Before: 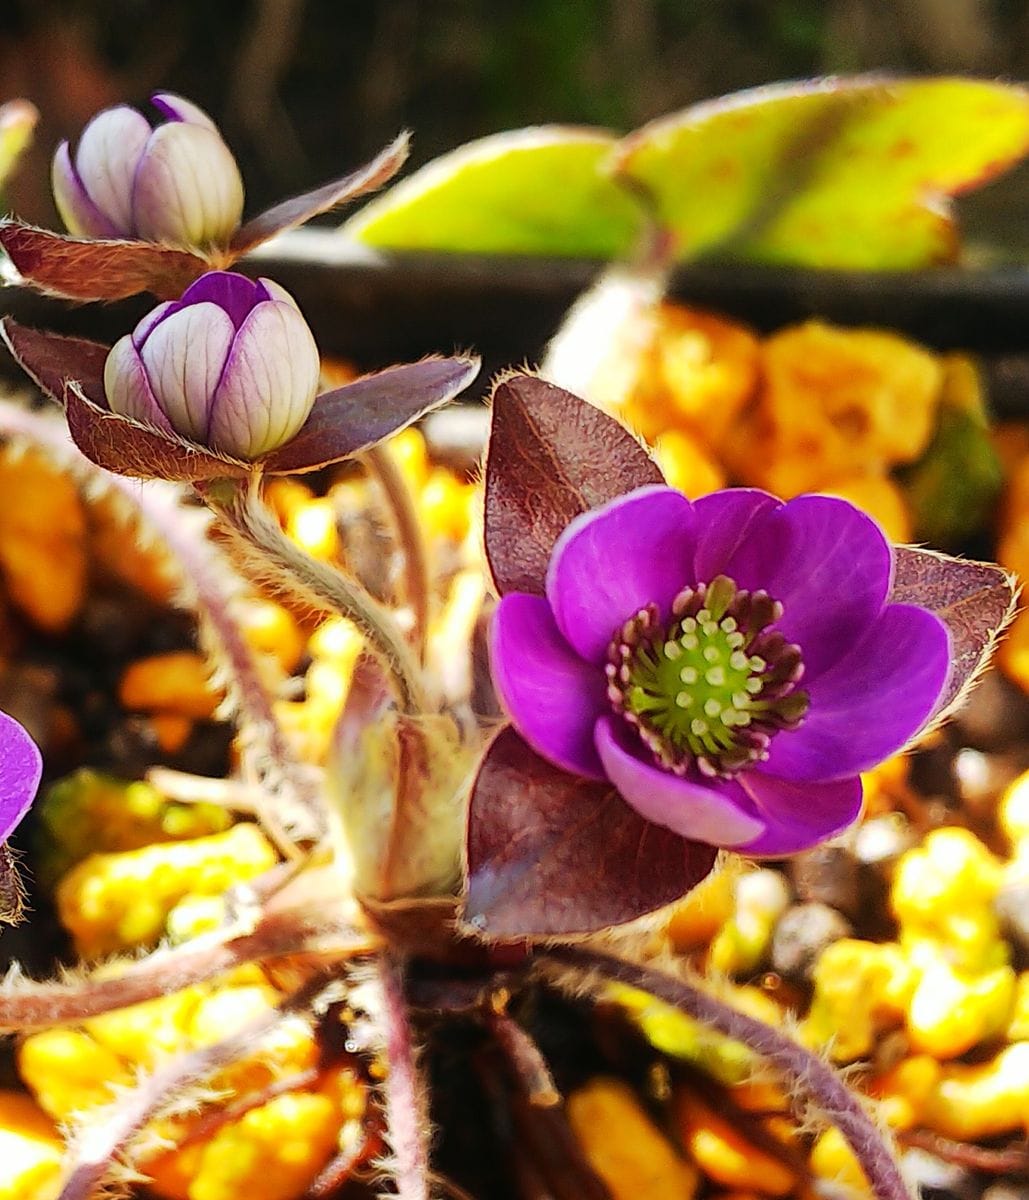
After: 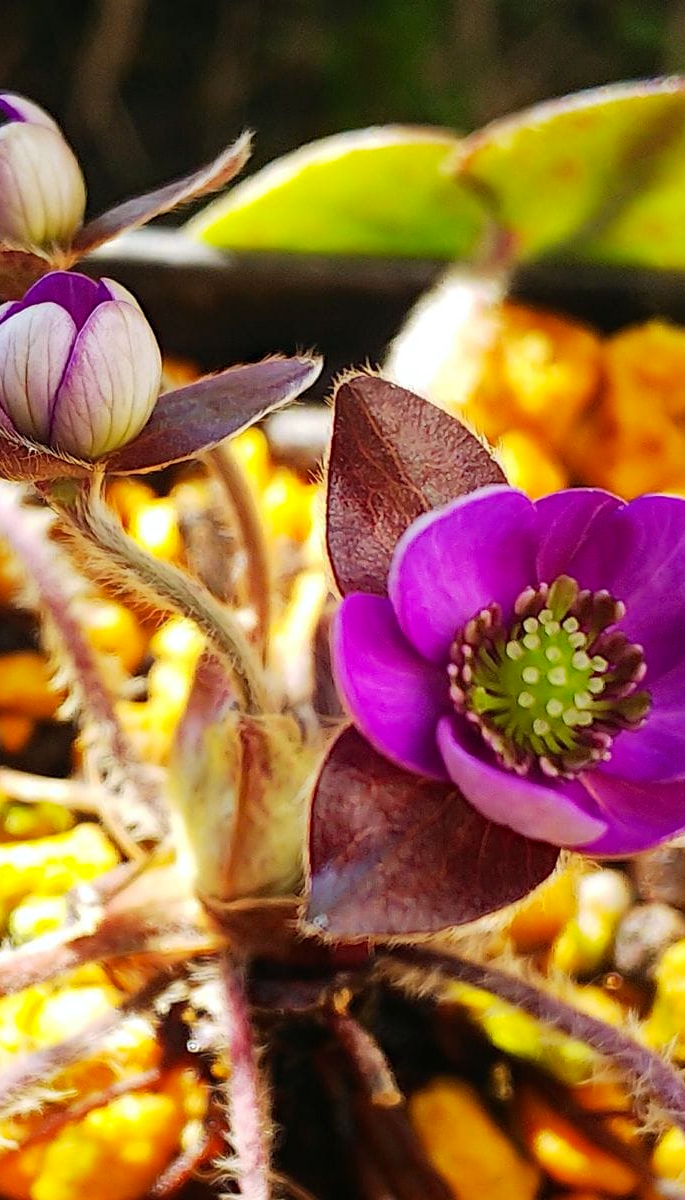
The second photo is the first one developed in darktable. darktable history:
crop: left 15.419%, right 17.914%
haze removal: compatibility mode true, adaptive false
